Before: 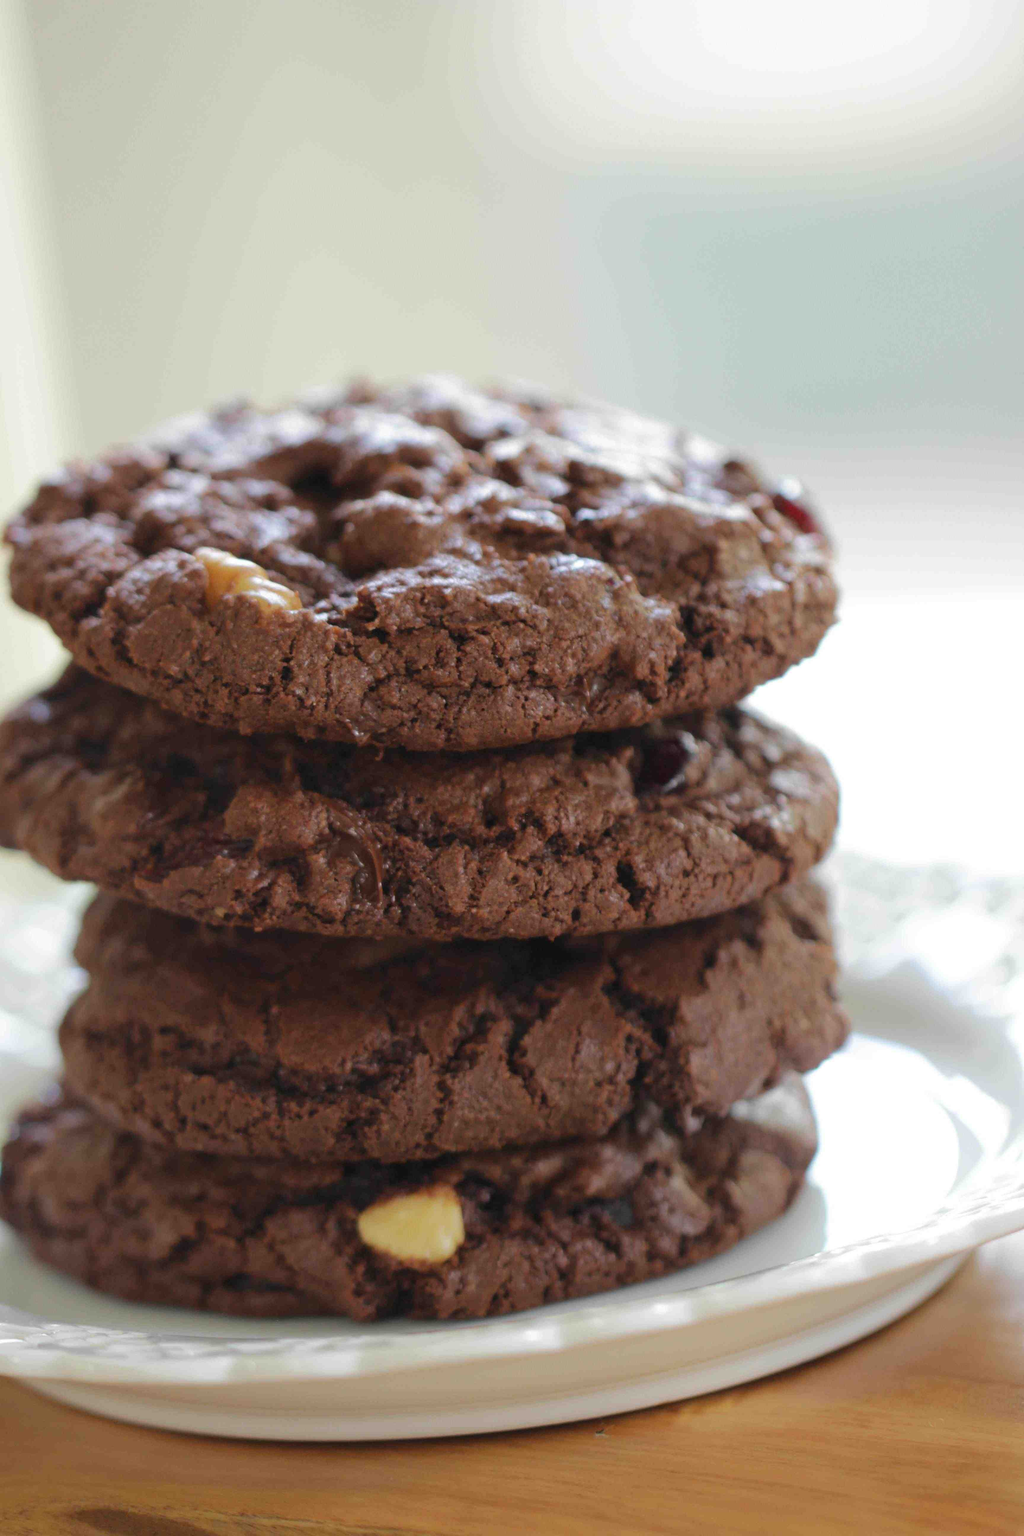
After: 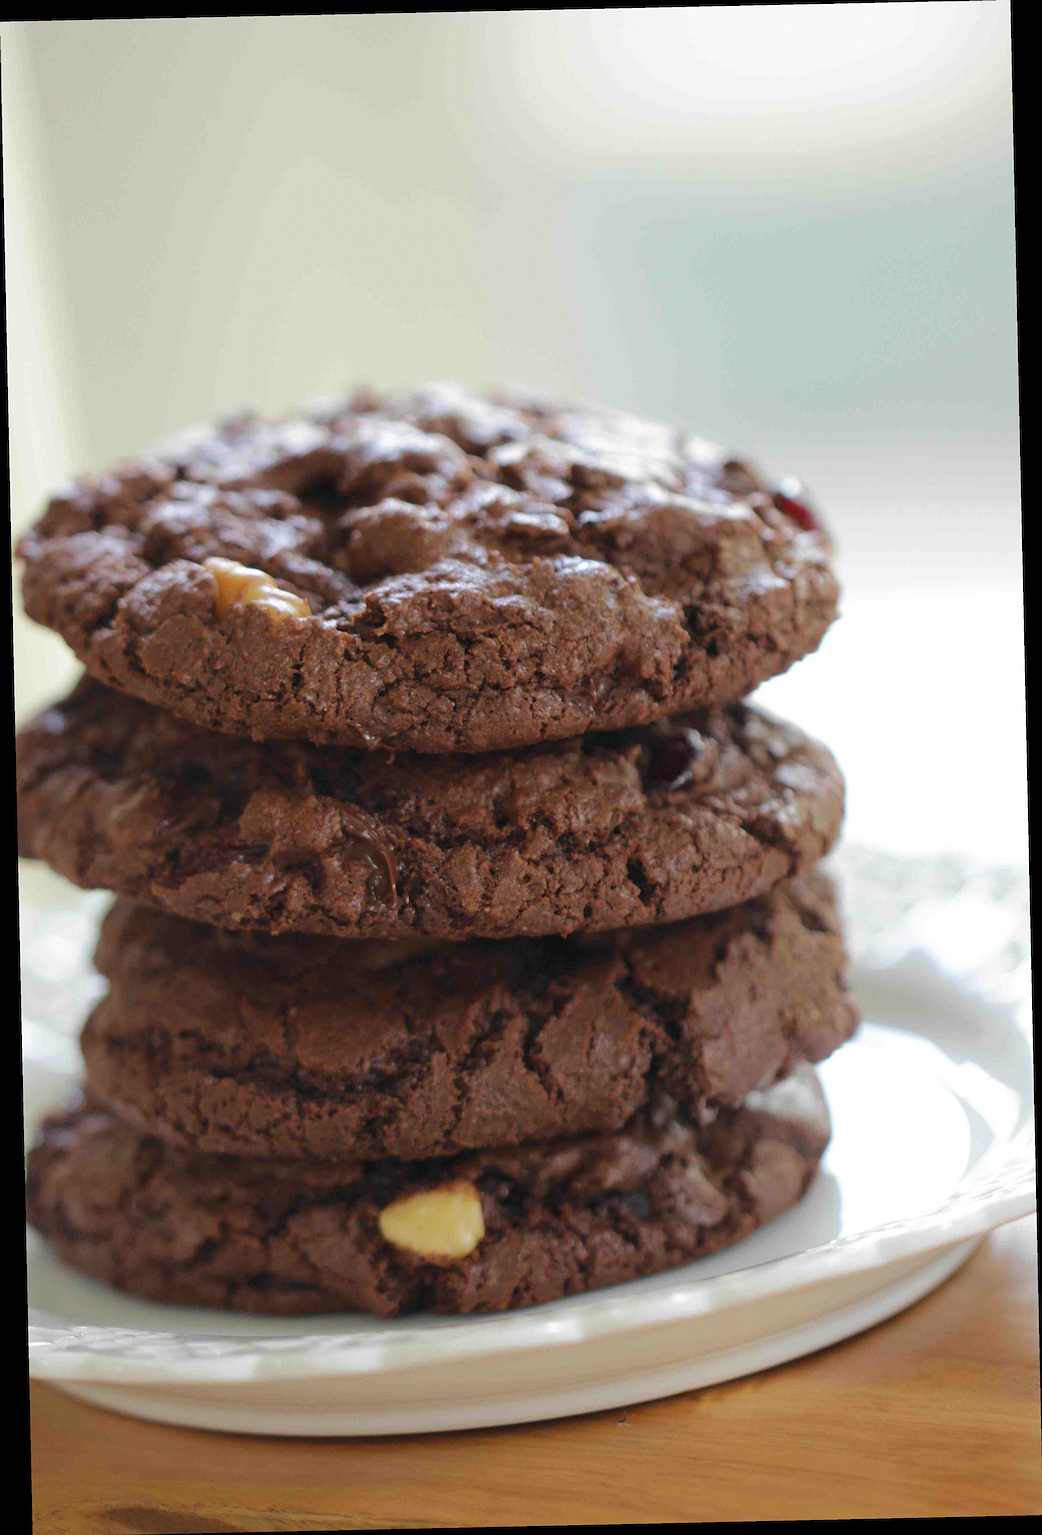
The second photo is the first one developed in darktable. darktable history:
exposure: compensate highlight preservation false
vibrance: vibrance 15%
rotate and perspective: rotation -1.24°, automatic cropping off
sharpen: on, module defaults
